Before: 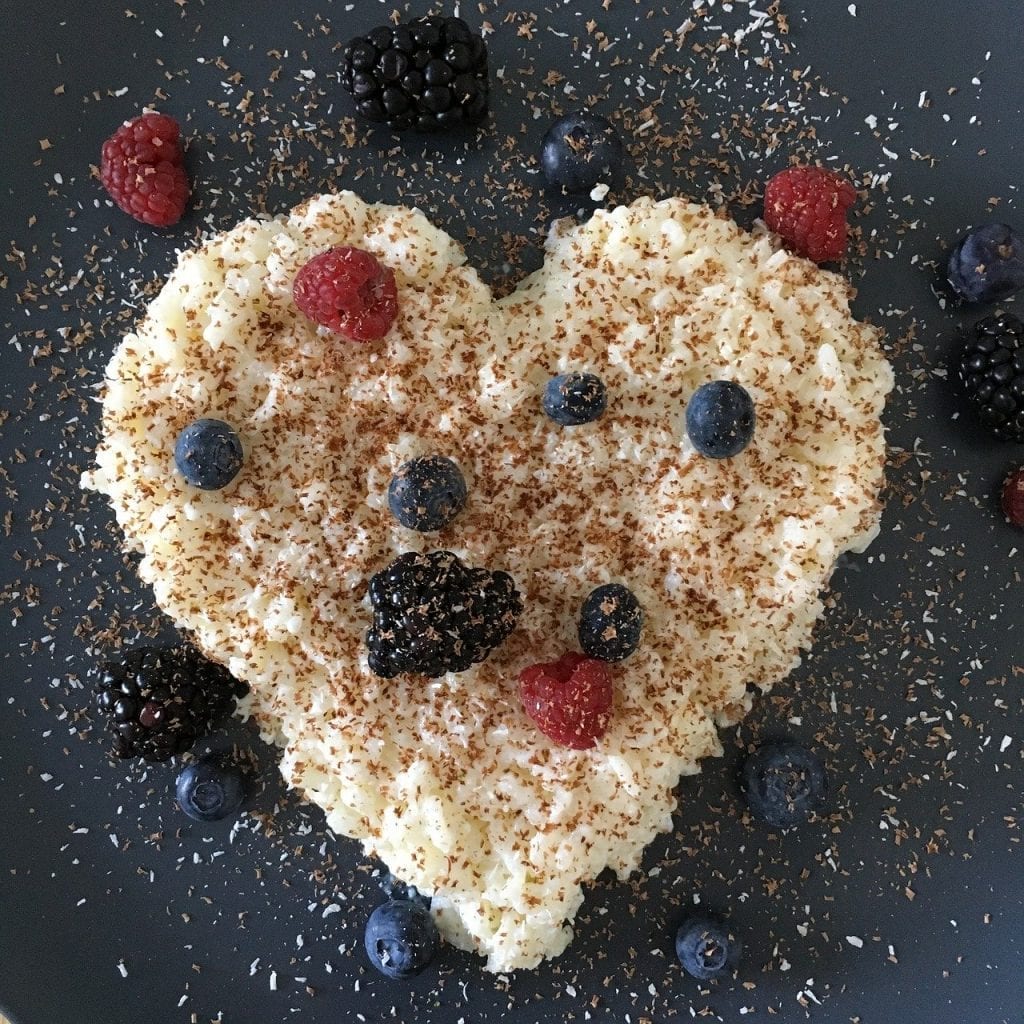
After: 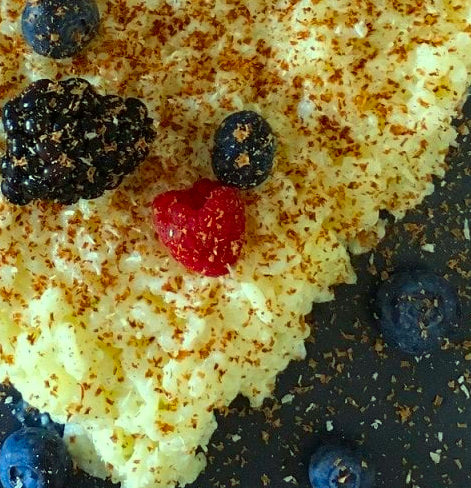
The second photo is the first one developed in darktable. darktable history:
color correction: highlights a* -10.88, highlights b* 9.87, saturation 1.71
crop: left 35.904%, top 46.217%, right 18.085%, bottom 6.096%
